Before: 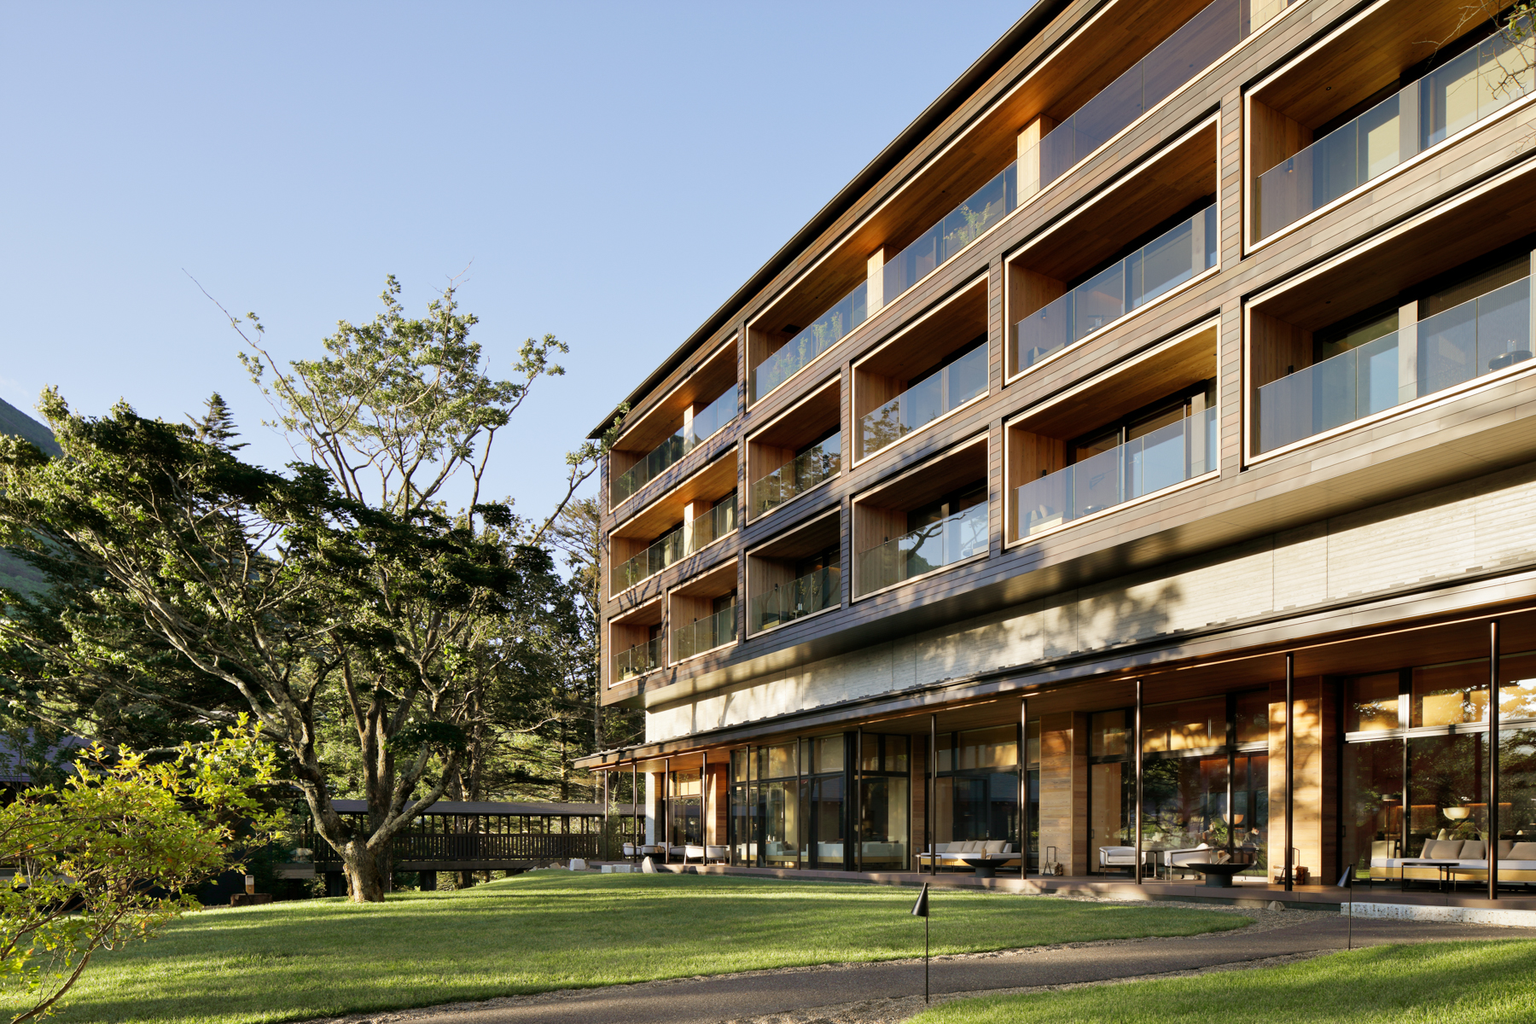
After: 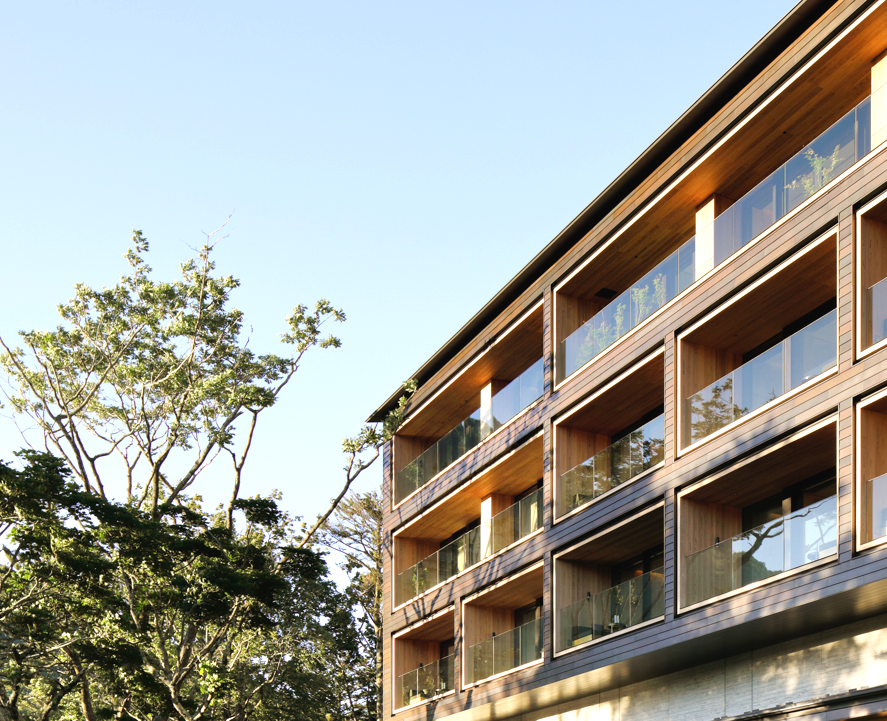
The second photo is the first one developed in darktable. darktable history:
crop: left 17.835%, top 7.675%, right 32.881%, bottom 32.213%
exposure: black level correction -0.002, exposure 0.54 EV, compensate highlight preservation false
